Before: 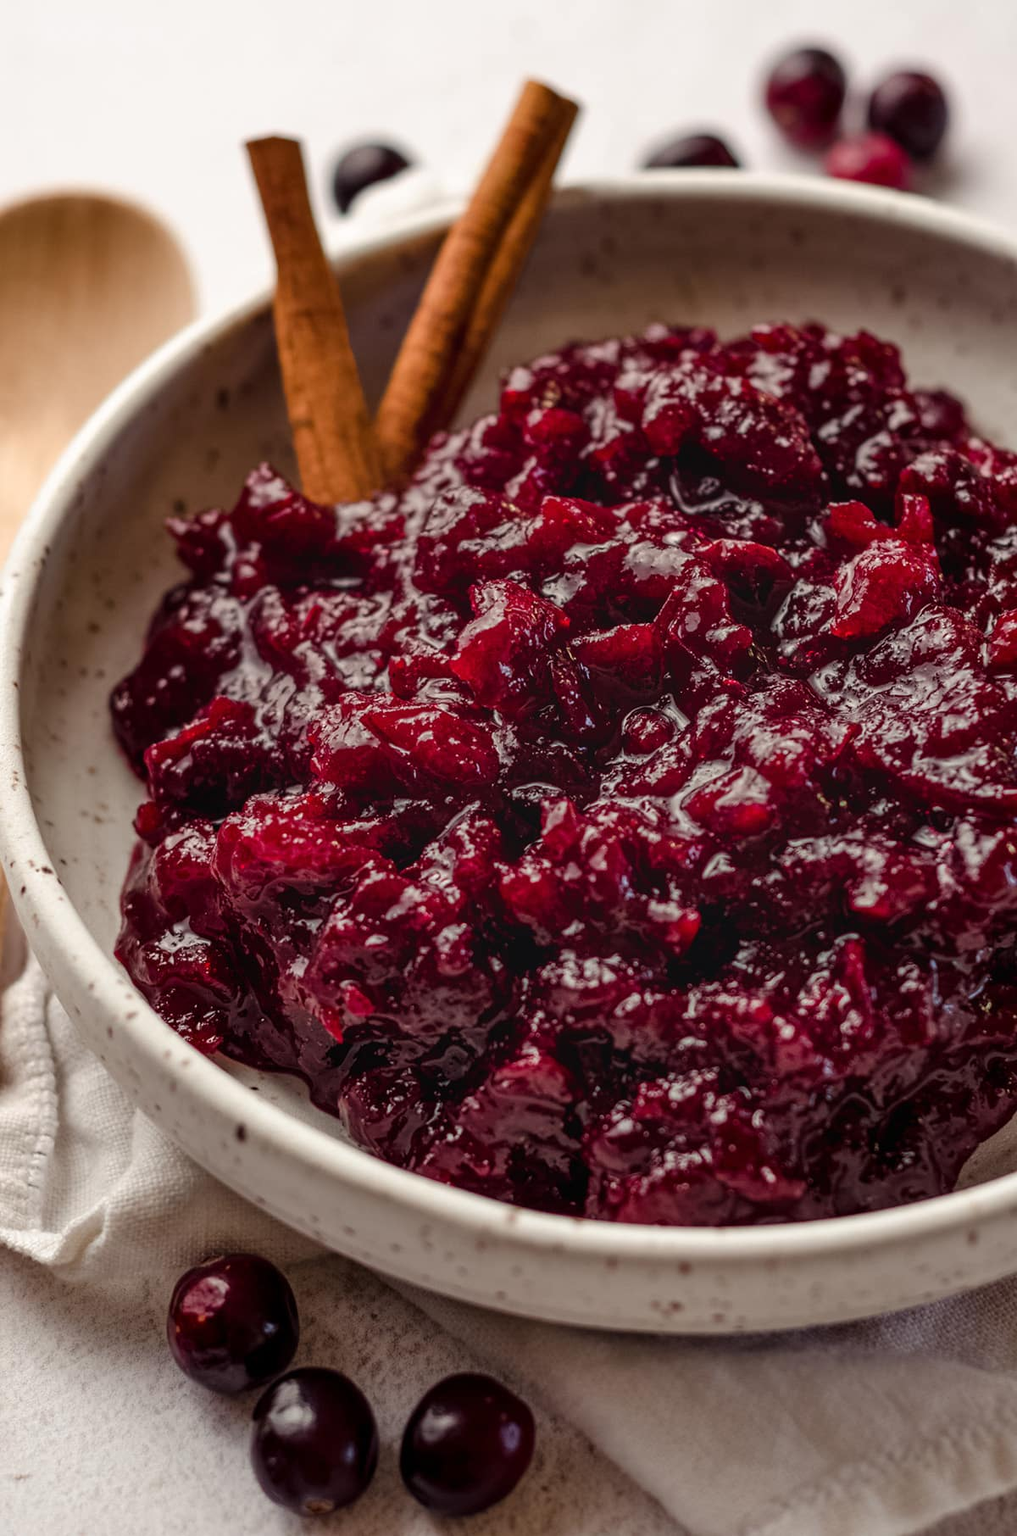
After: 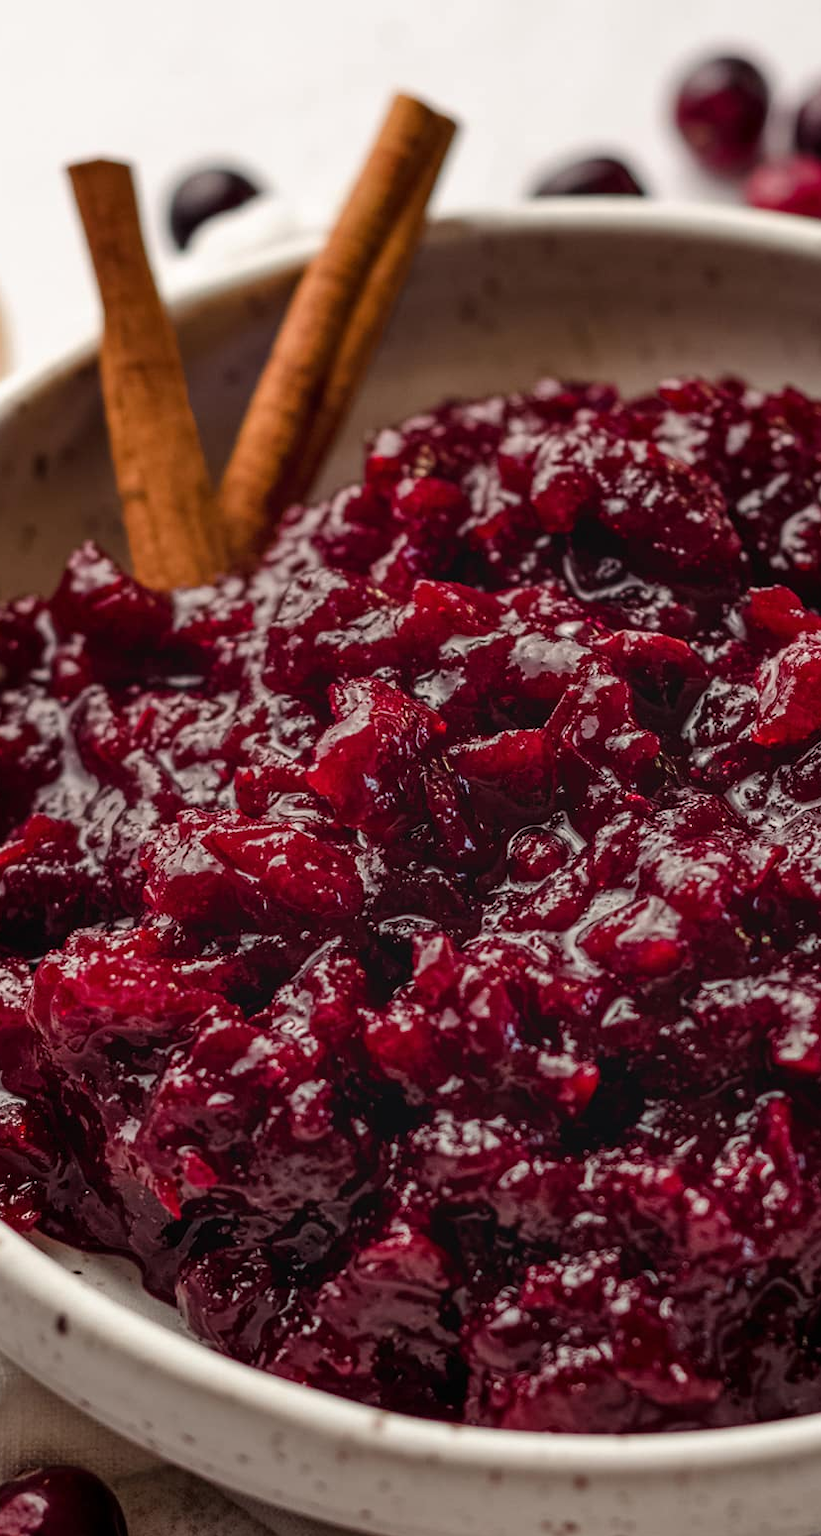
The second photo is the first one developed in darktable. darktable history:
crop: left 18.513%, right 12.36%, bottom 14.411%
